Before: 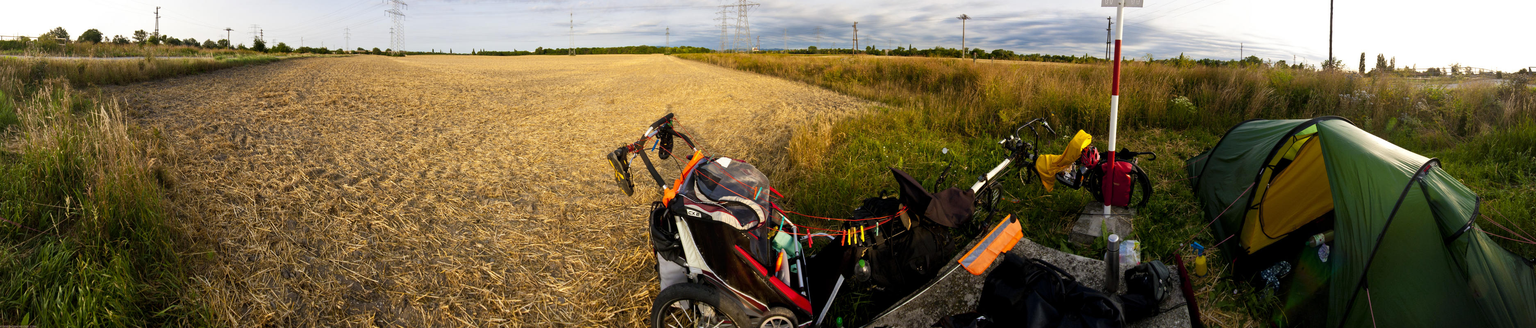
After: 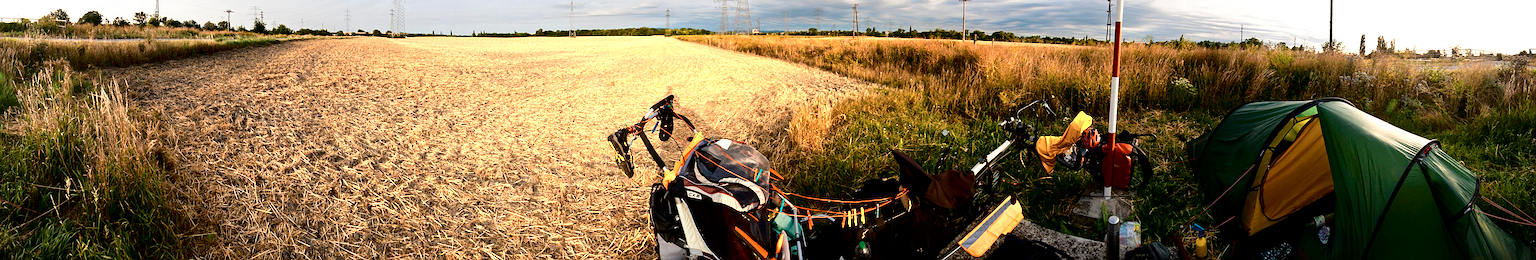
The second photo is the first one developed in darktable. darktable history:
sharpen: on, module defaults
color zones: curves: ch0 [(0.018, 0.548) (0.197, 0.654) (0.425, 0.447) (0.605, 0.658) (0.732, 0.579)]; ch1 [(0.105, 0.531) (0.224, 0.531) (0.386, 0.39) (0.618, 0.456) (0.732, 0.456) (0.956, 0.421)]; ch2 [(0.039, 0.583) (0.215, 0.465) (0.399, 0.544) (0.465, 0.548) (0.614, 0.447) (0.724, 0.43) (0.882, 0.623) (0.956, 0.632)]
crop and rotate: top 5.667%, bottom 14.937%
fill light: exposure -2 EV, width 8.6
